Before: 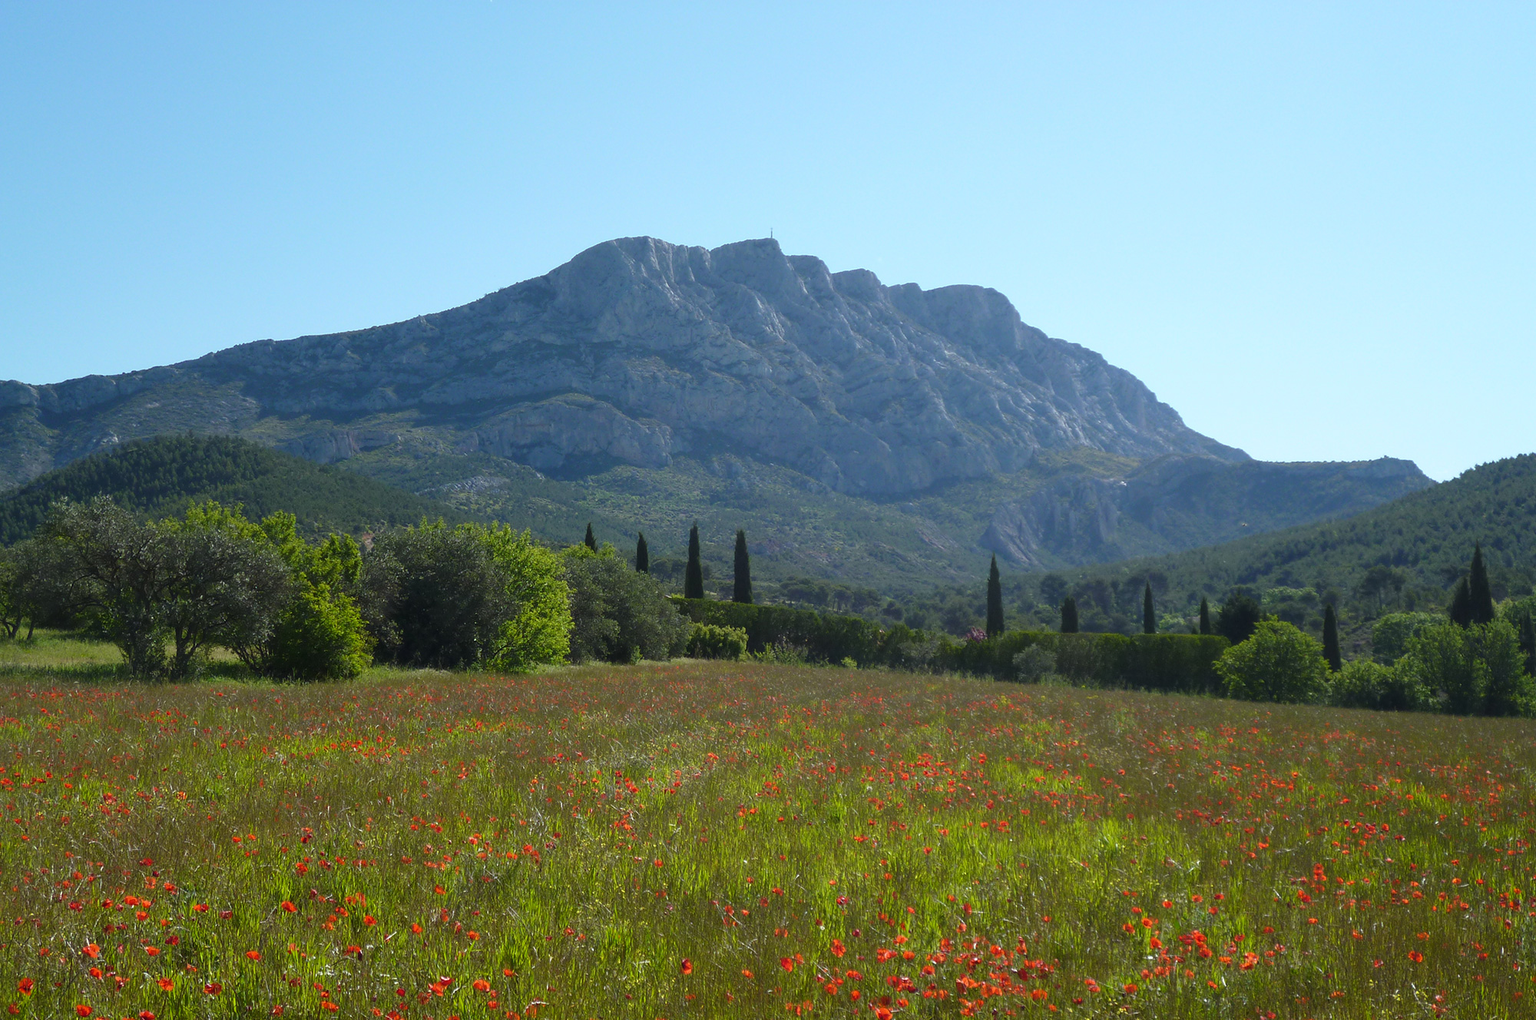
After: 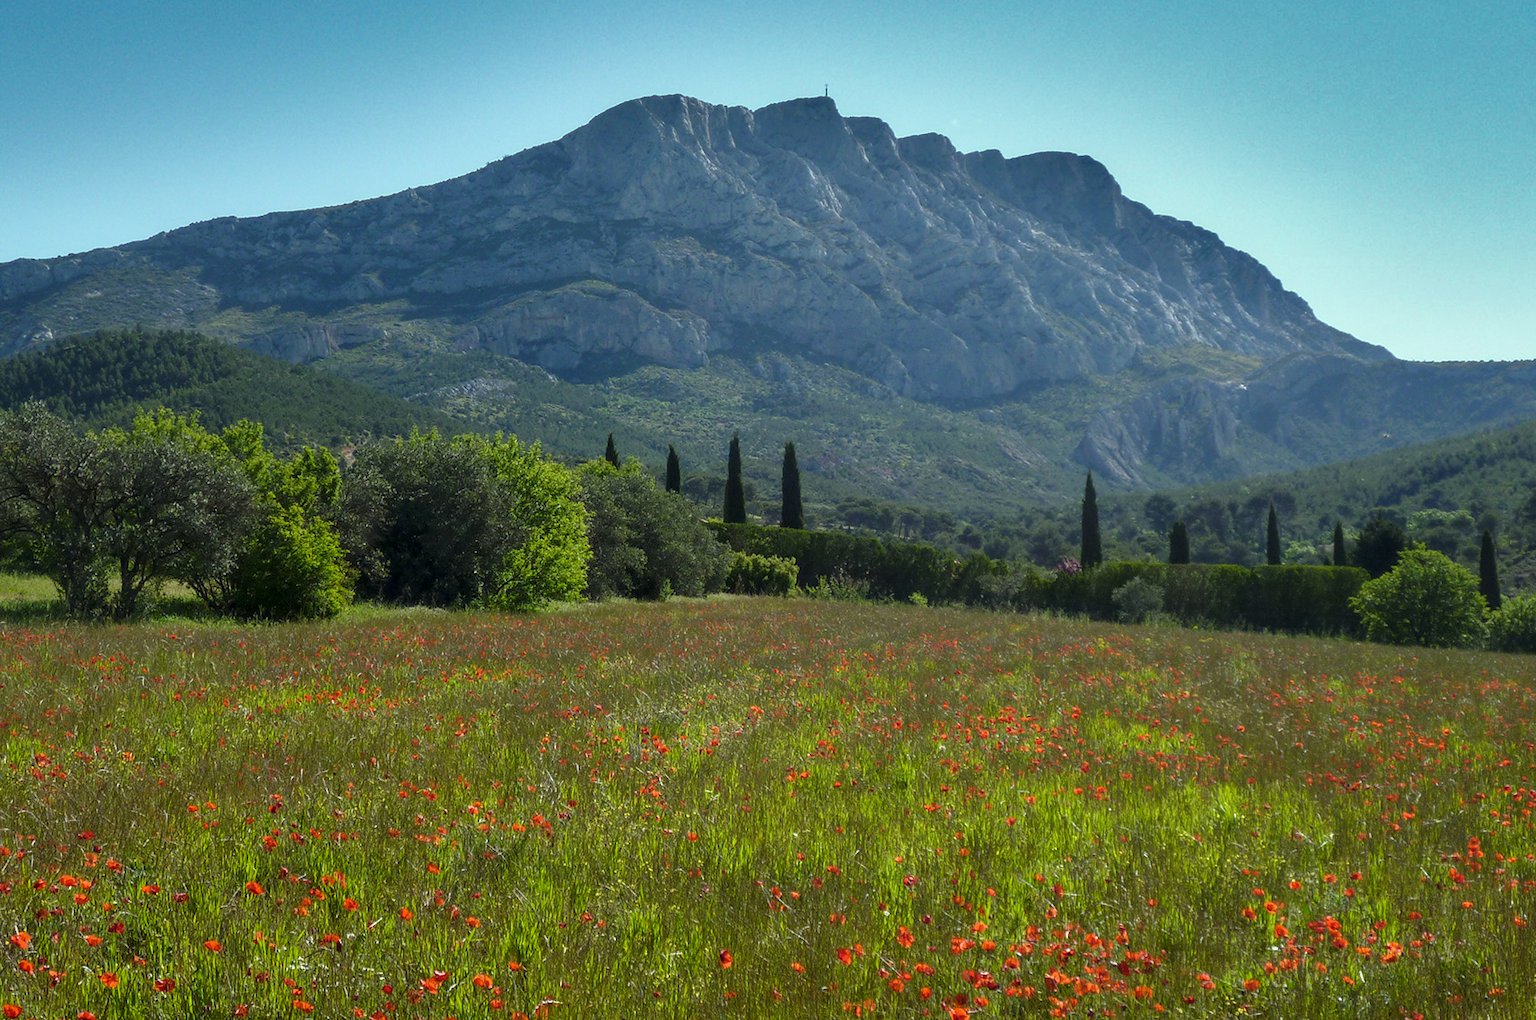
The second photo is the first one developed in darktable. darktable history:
bloom: size 9%, threshold 100%, strength 7%
shadows and highlights: shadows 24.5, highlights -78.15, soften with gaussian
local contrast: on, module defaults
color correction: highlights a* -4.28, highlights b* 6.53
crop and rotate: left 4.842%, top 15.51%, right 10.668%
white balance: red 1, blue 1
